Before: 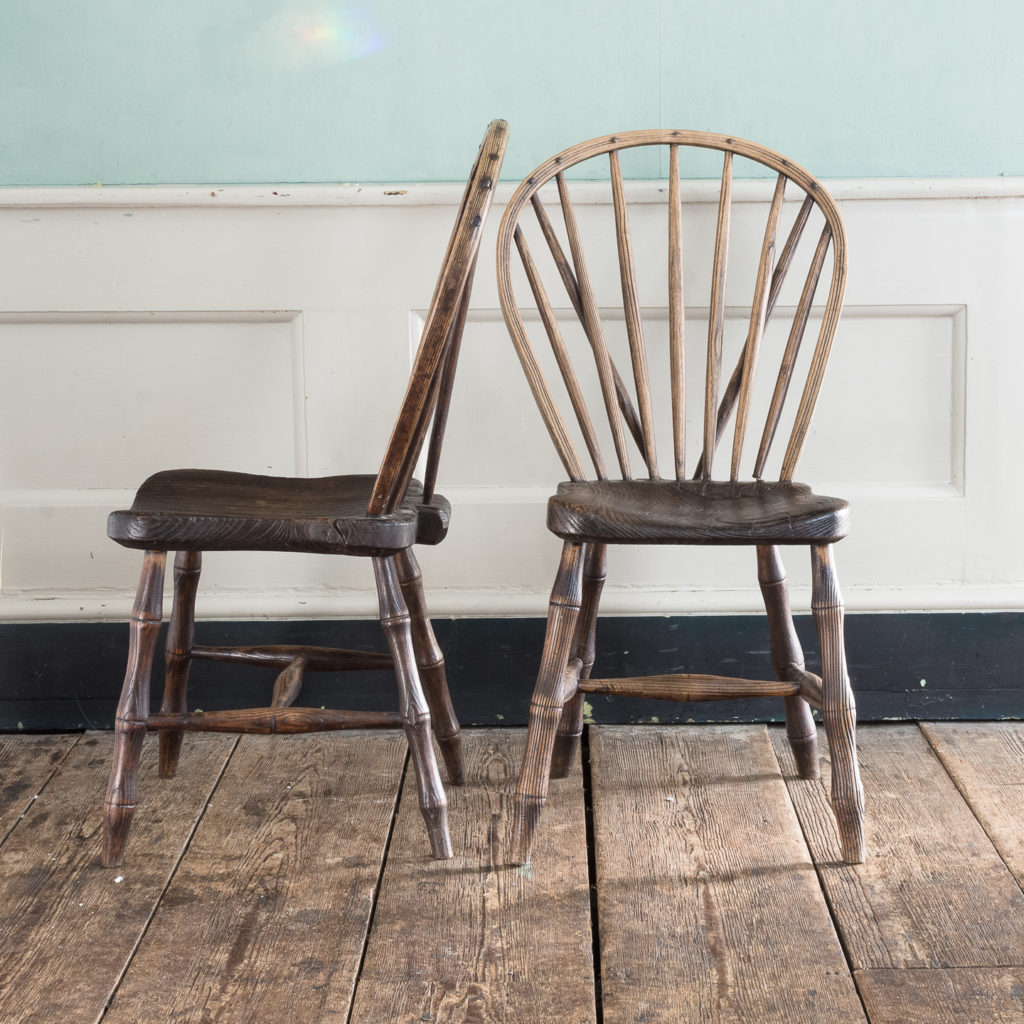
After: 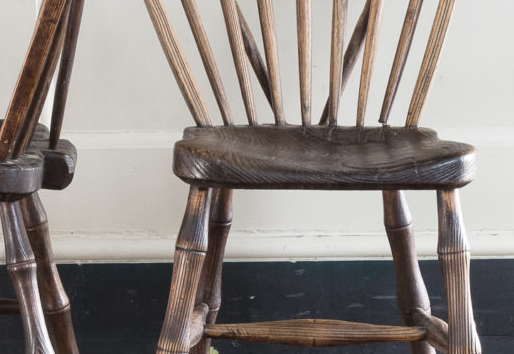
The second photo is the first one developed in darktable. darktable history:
crop: left 36.607%, top 34.735%, right 13.146%, bottom 30.611%
